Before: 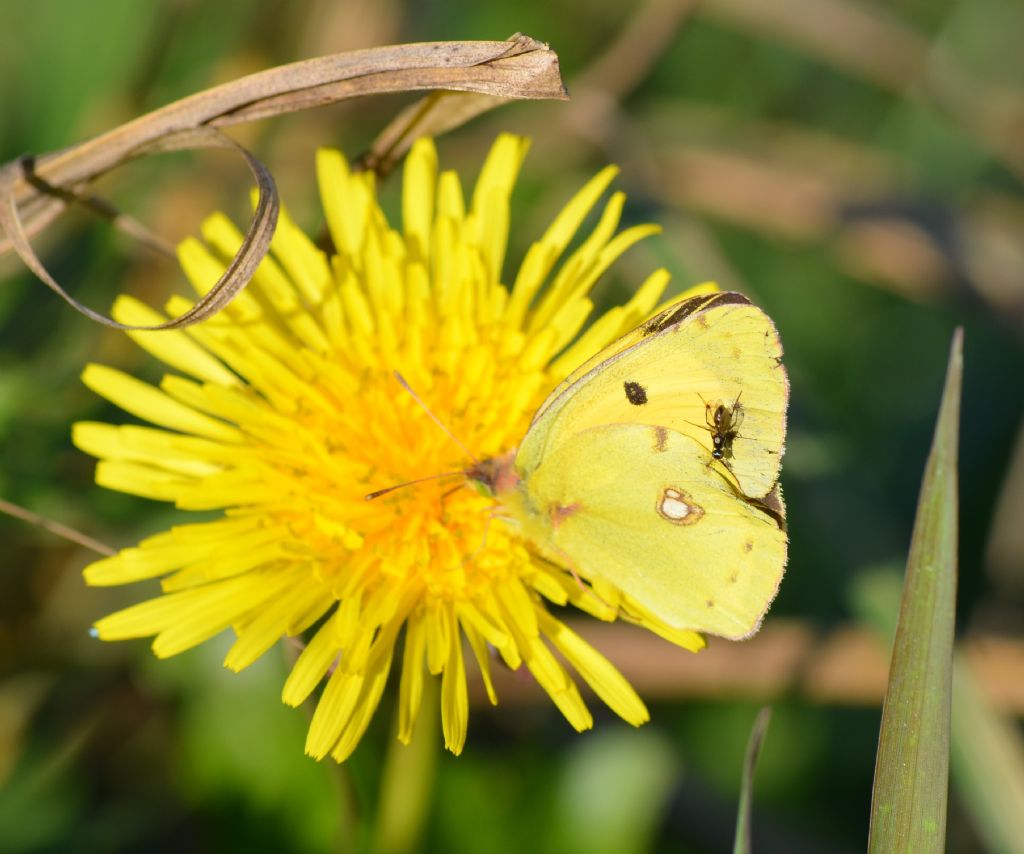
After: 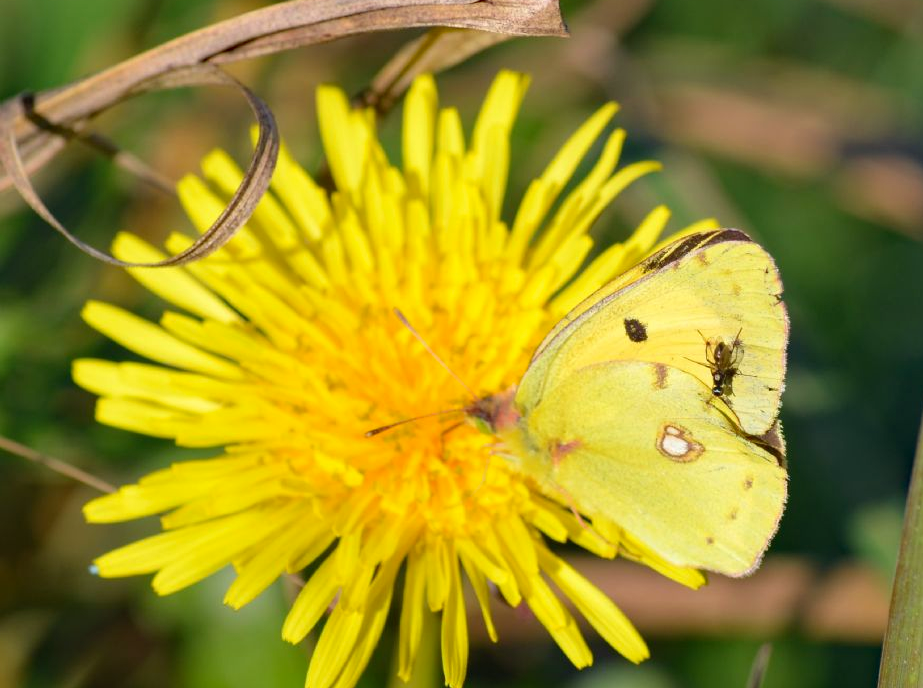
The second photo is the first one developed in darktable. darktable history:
haze removal: compatibility mode true, adaptive false
crop: top 7.394%, right 9.769%, bottom 12.011%
